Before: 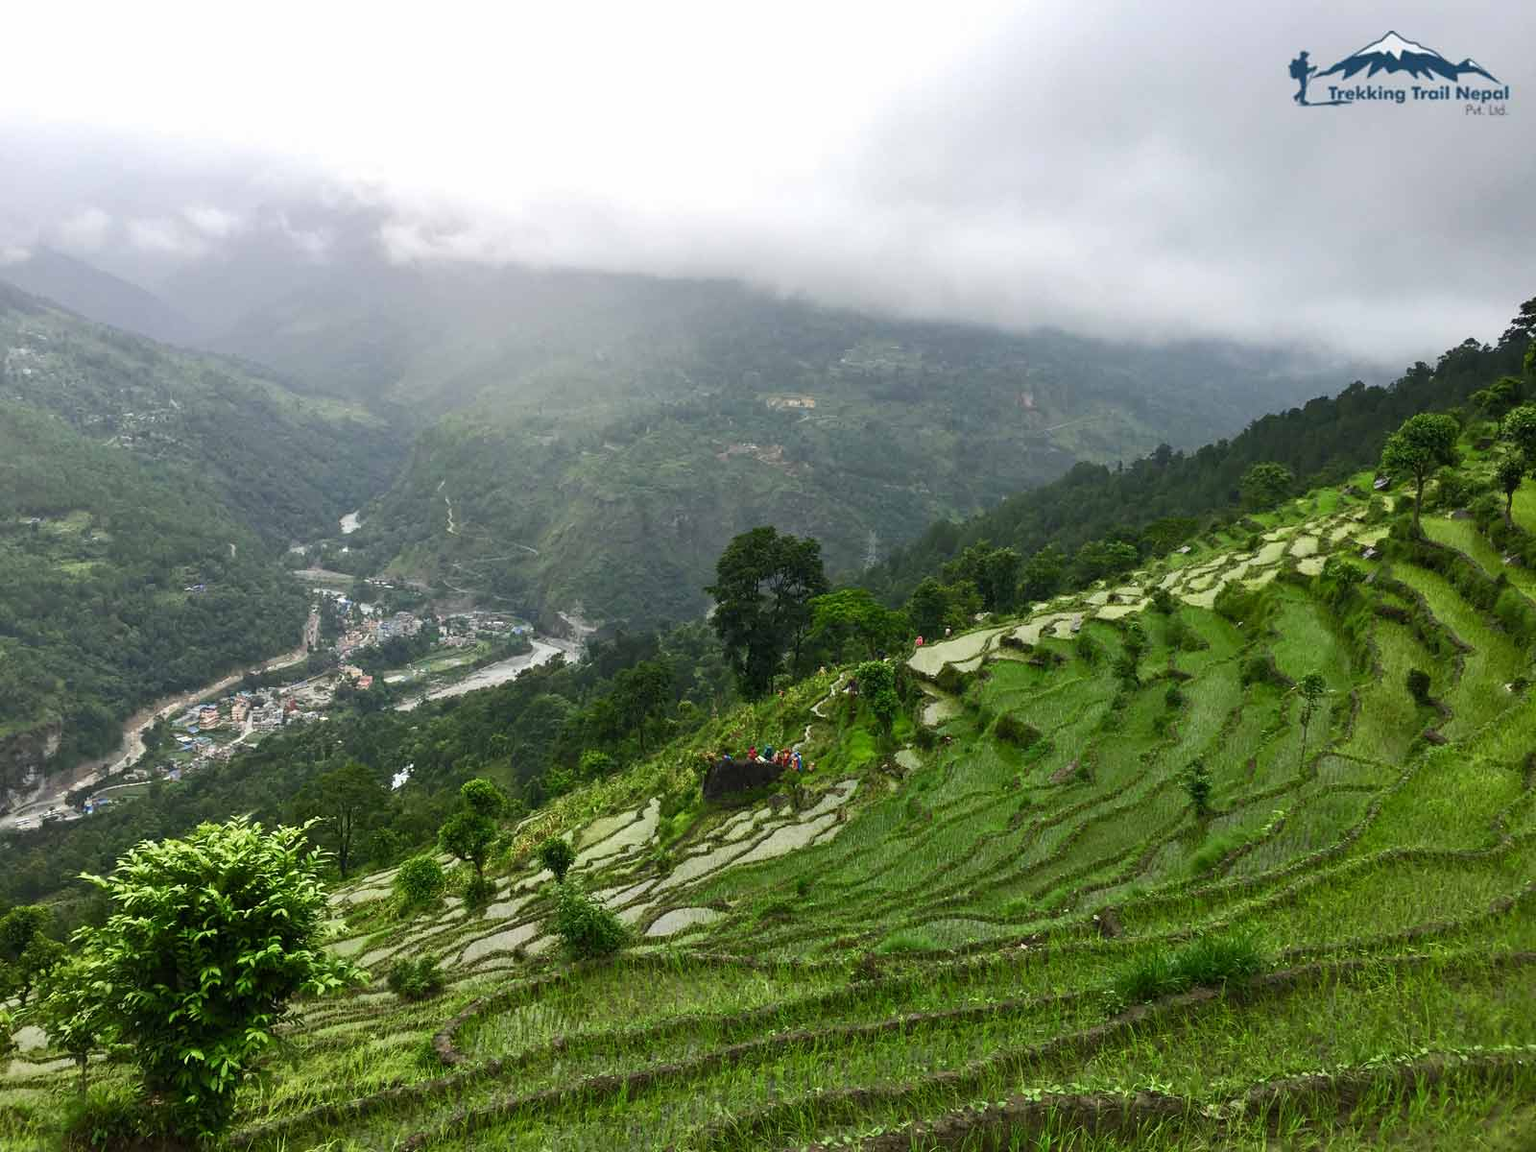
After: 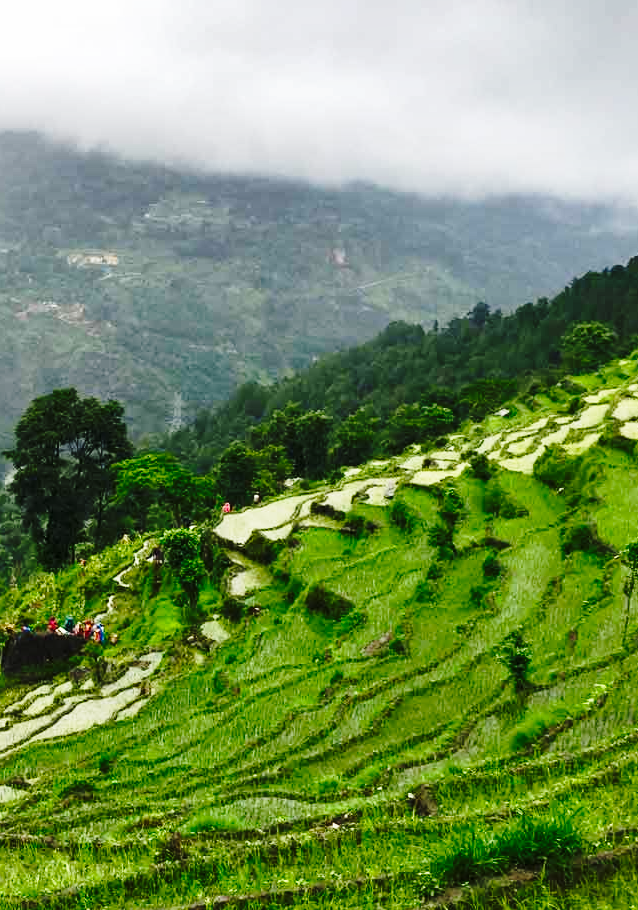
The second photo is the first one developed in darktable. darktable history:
shadows and highlights: radius 100.41, shadows 50.55, highlights -64.36, highlights color adjustment 49.82%, soften with gaussian
base curve: curves: ch0 [(0, 0) (0.04, 0.03) (0.133, 0.232) (0.448, 0.748) (0.843, 0.968) (1, 1)], preserve colors none
crop: left 45.721%, top 13.393%, right 14.118%, bottom 10.01%
